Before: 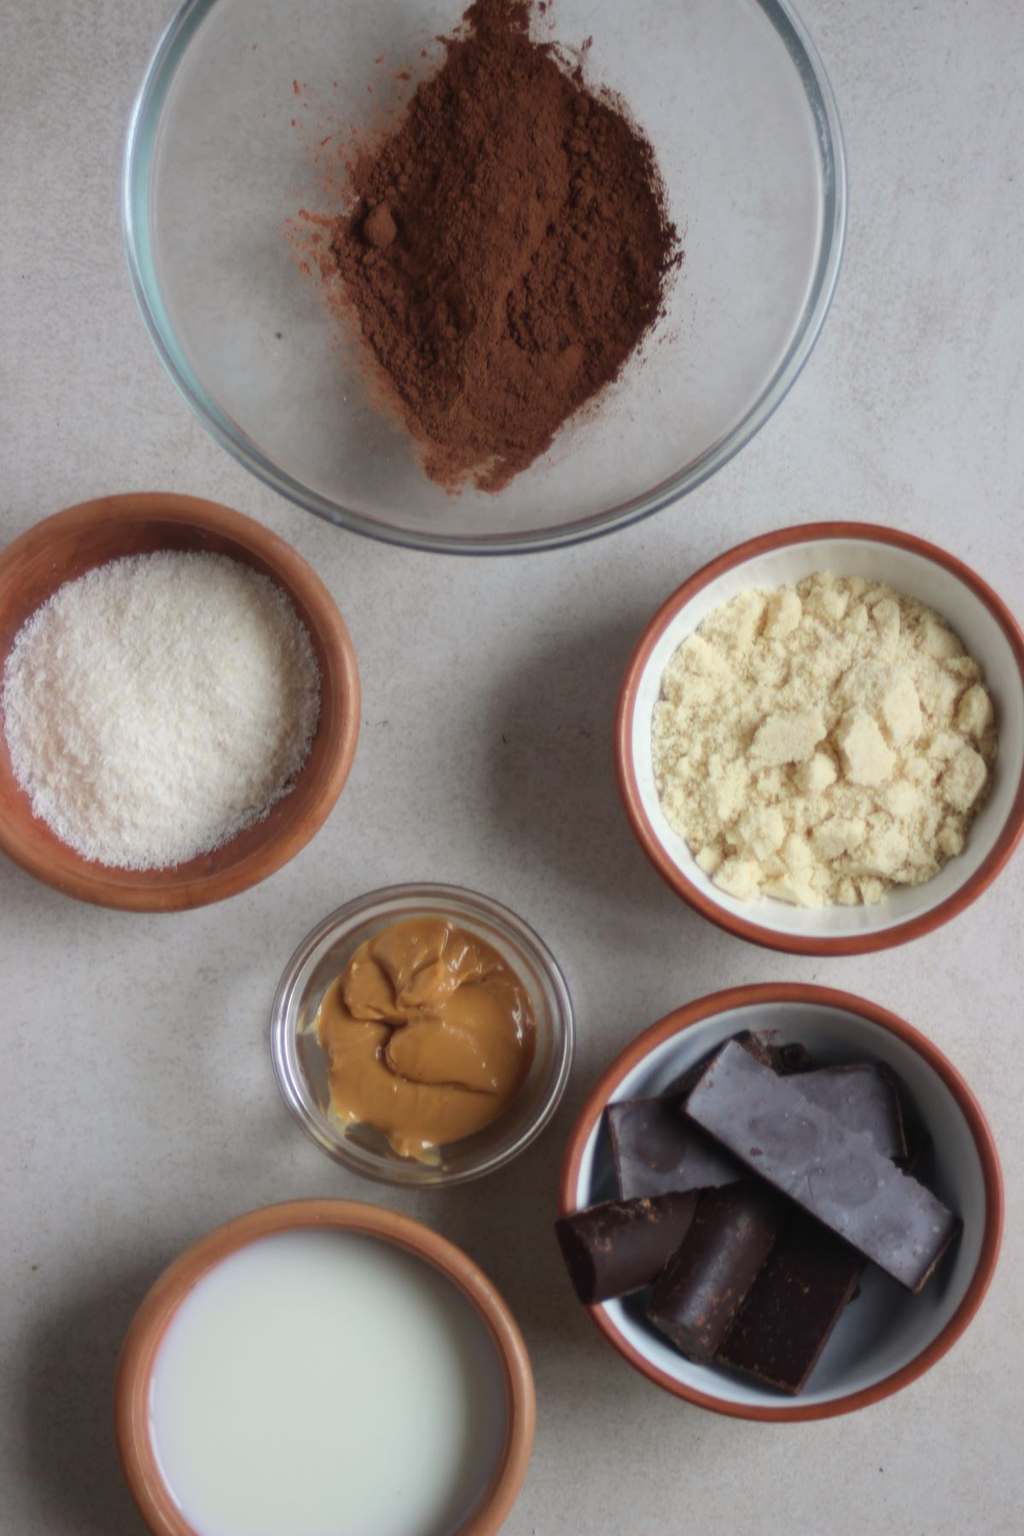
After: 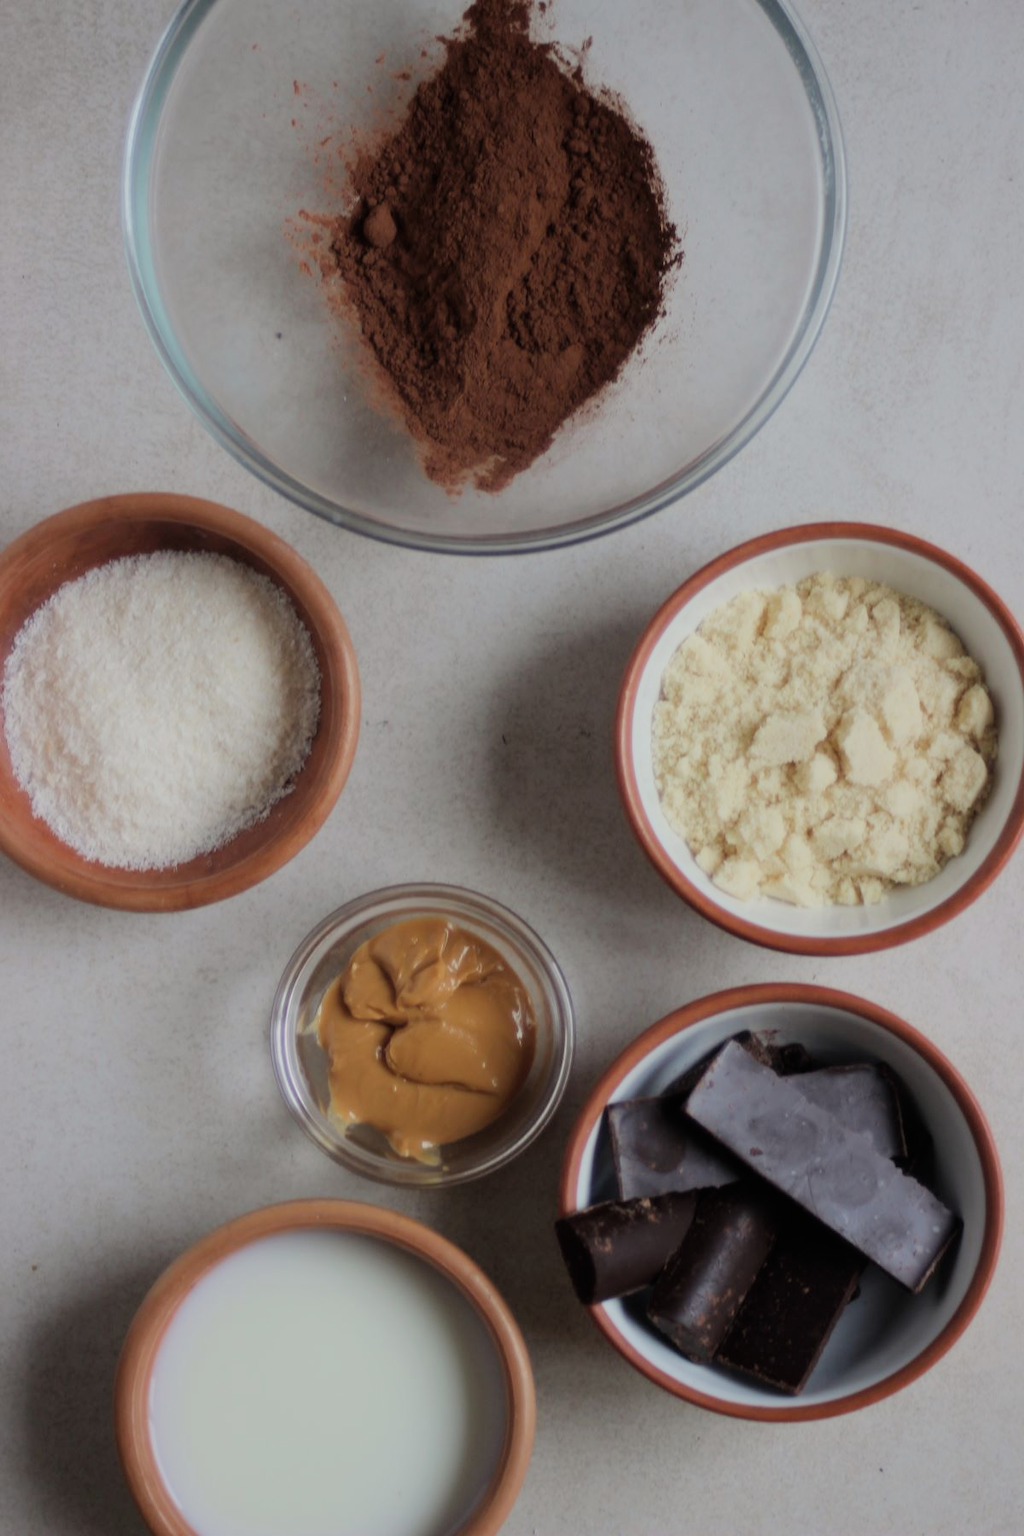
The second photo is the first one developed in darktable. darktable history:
filmic rgb: black relative exposure -7.65 EV, white relative exposure 4.56 EV, hardness 3.61, contrast 0.99, iterations of high-quality reconstruction 0
